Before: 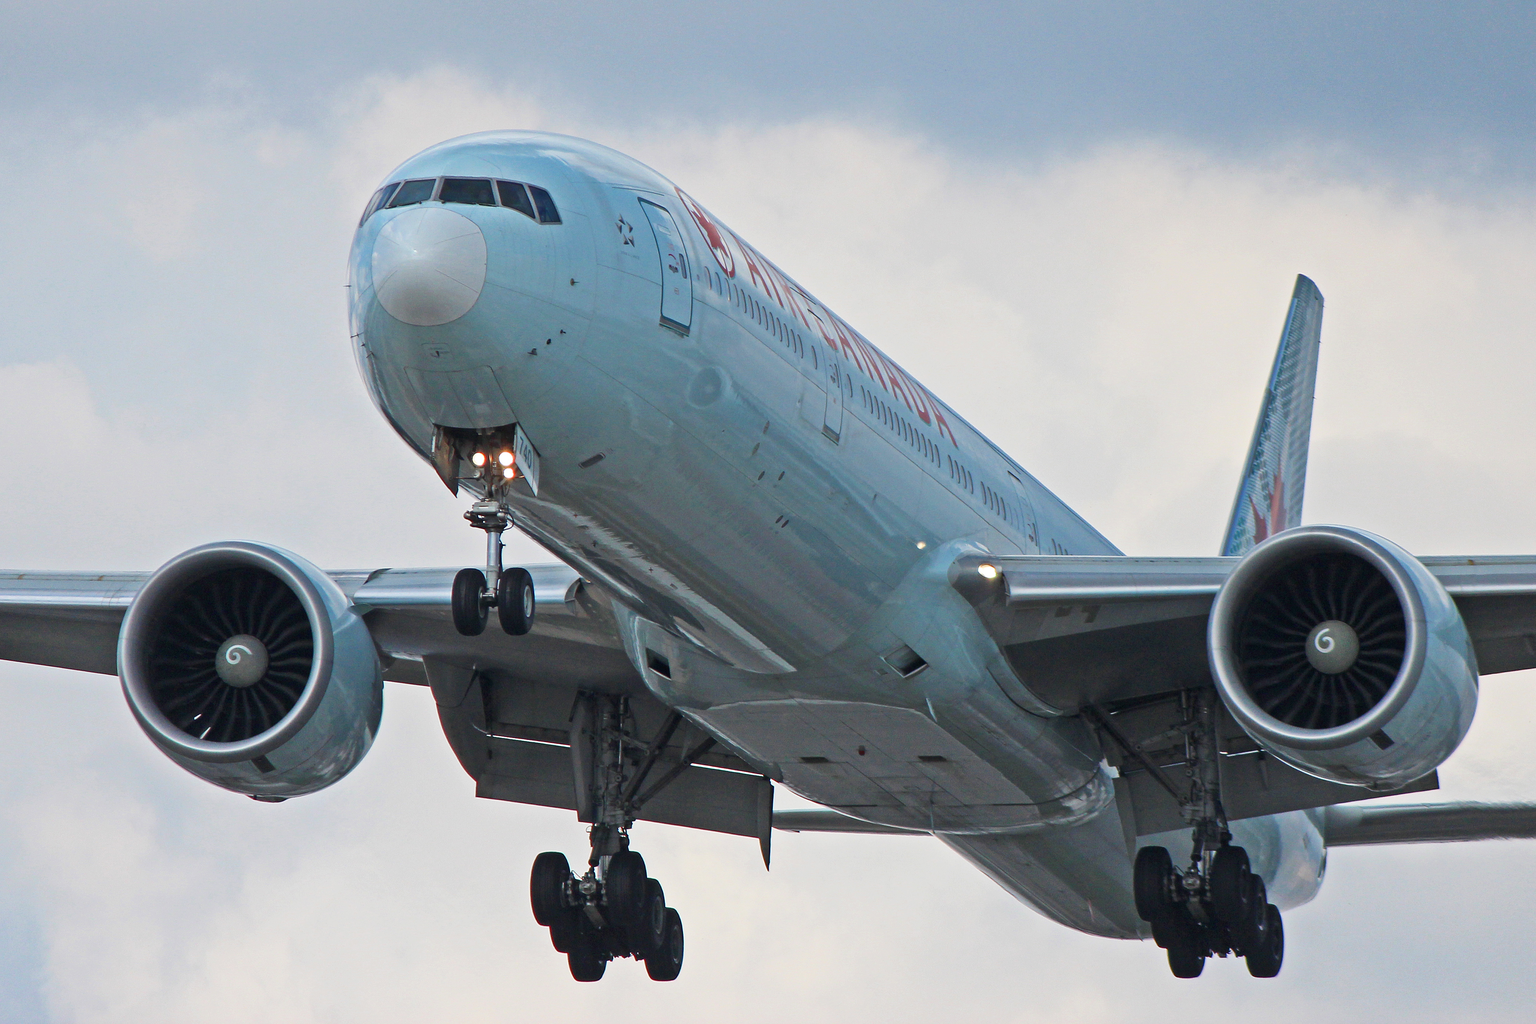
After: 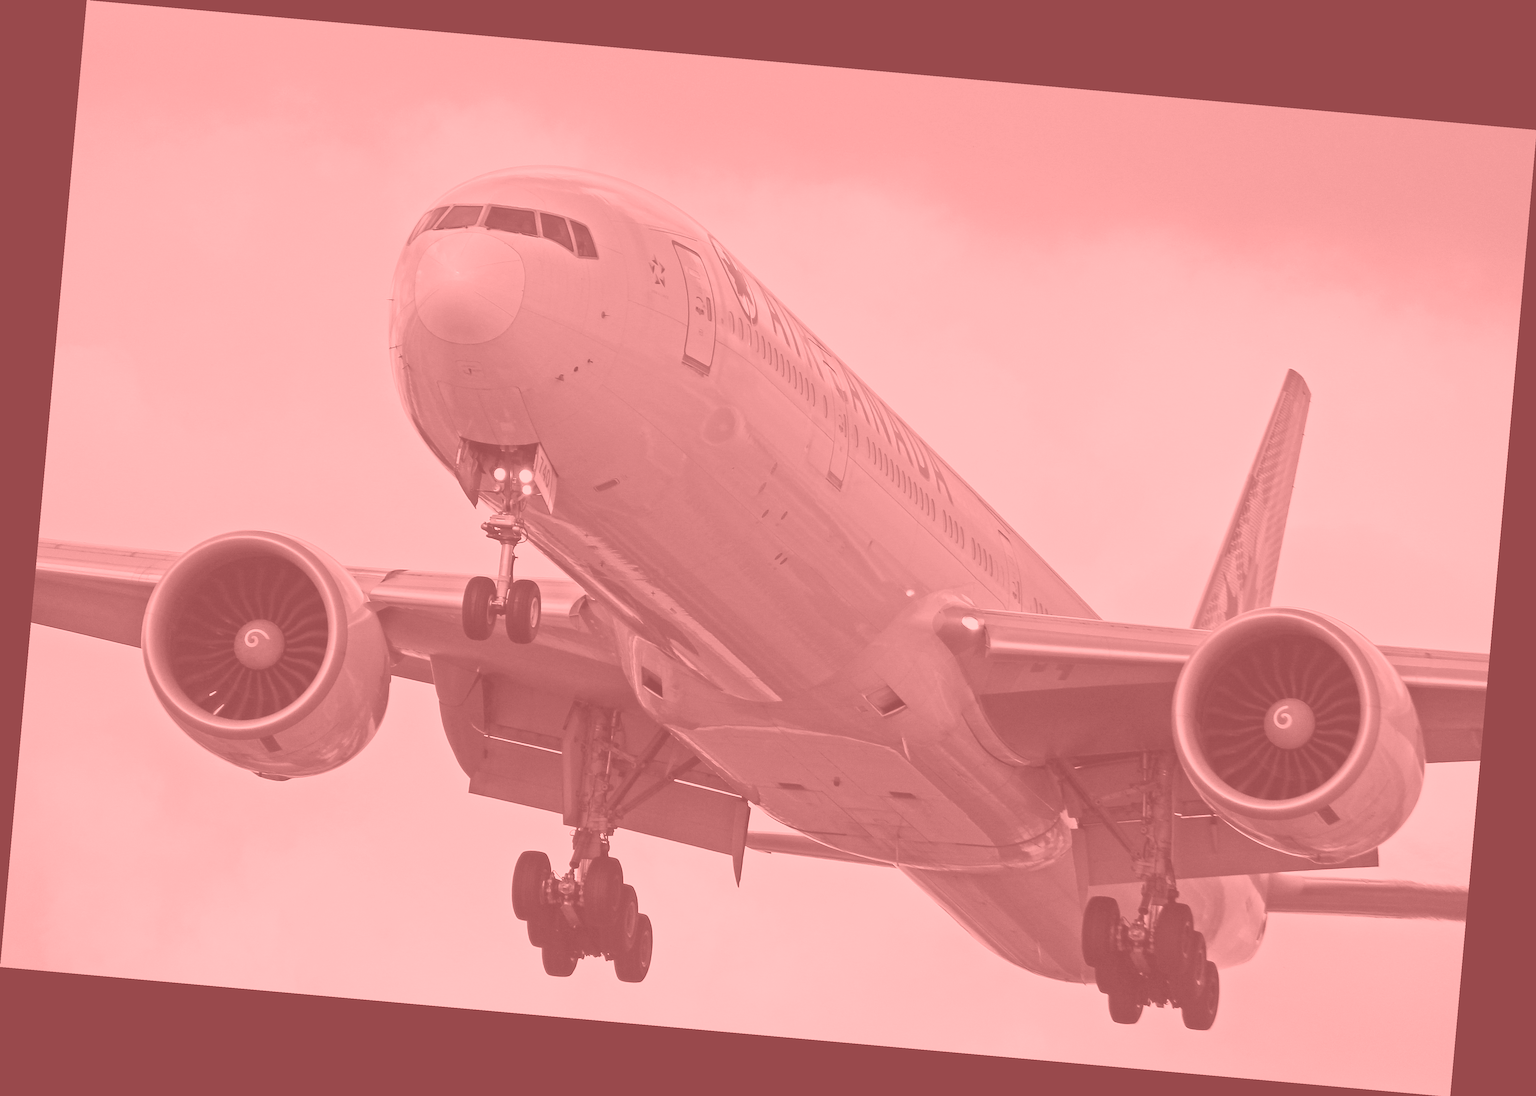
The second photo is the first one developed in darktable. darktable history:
rotate and perspective: rotation 5.12°, automatic cropping off
exposure: black level correction 0, compensate exposure bias true, compensate highlight preservation false
colorize: saturation 51%, source mix 50.67%, lightness 50.67%
